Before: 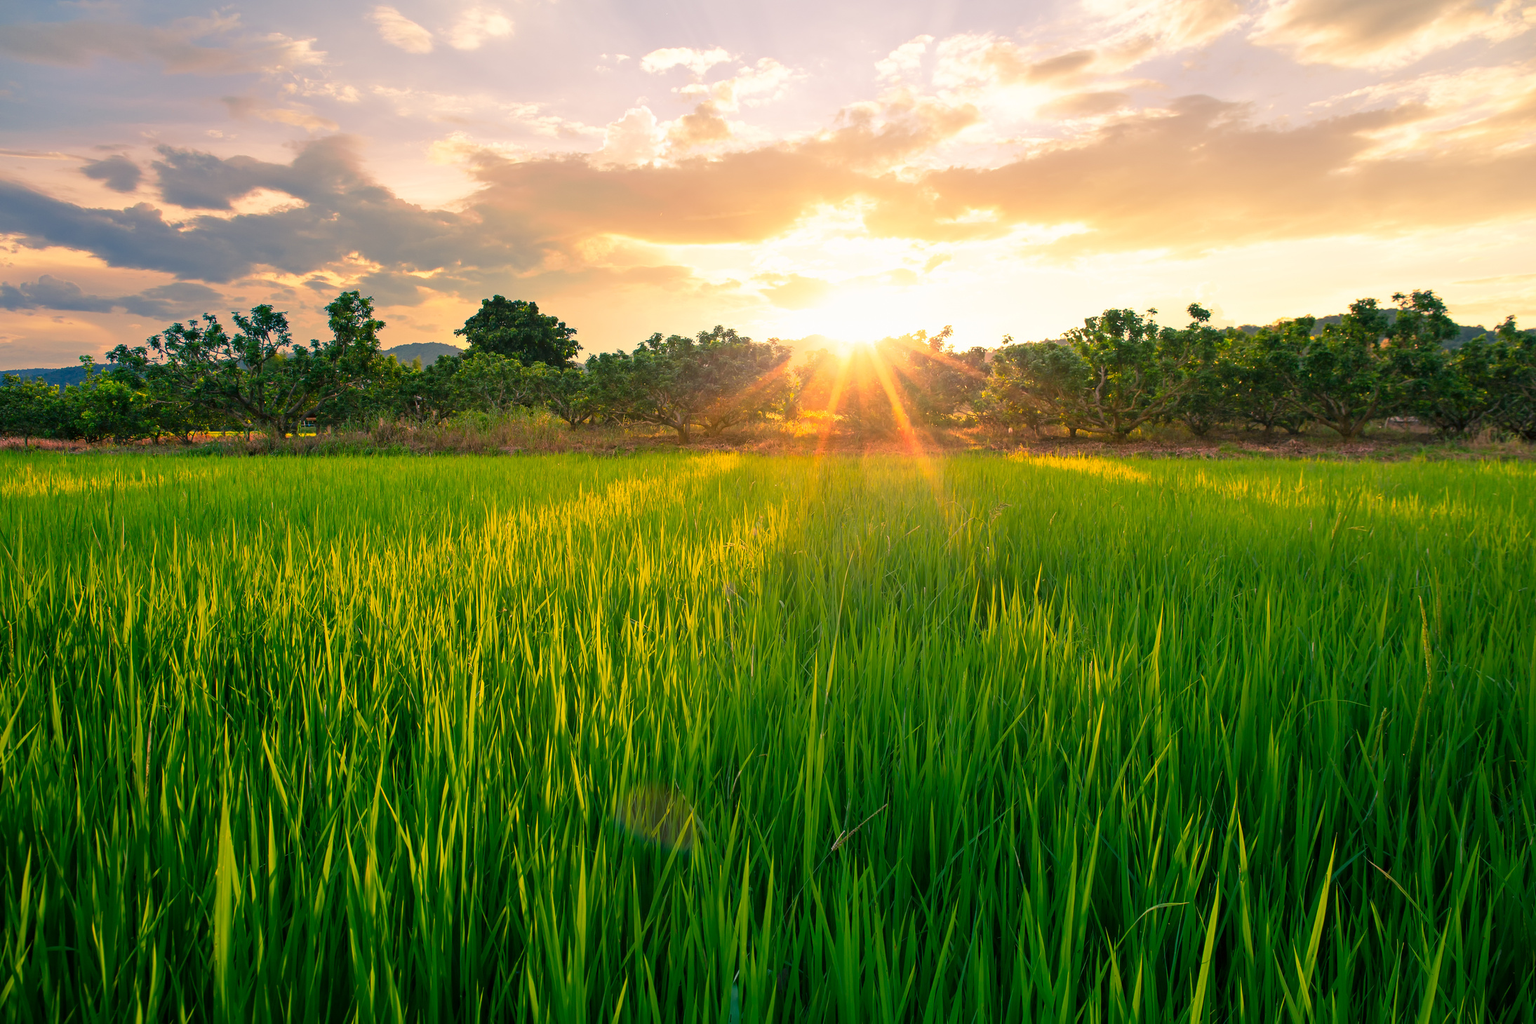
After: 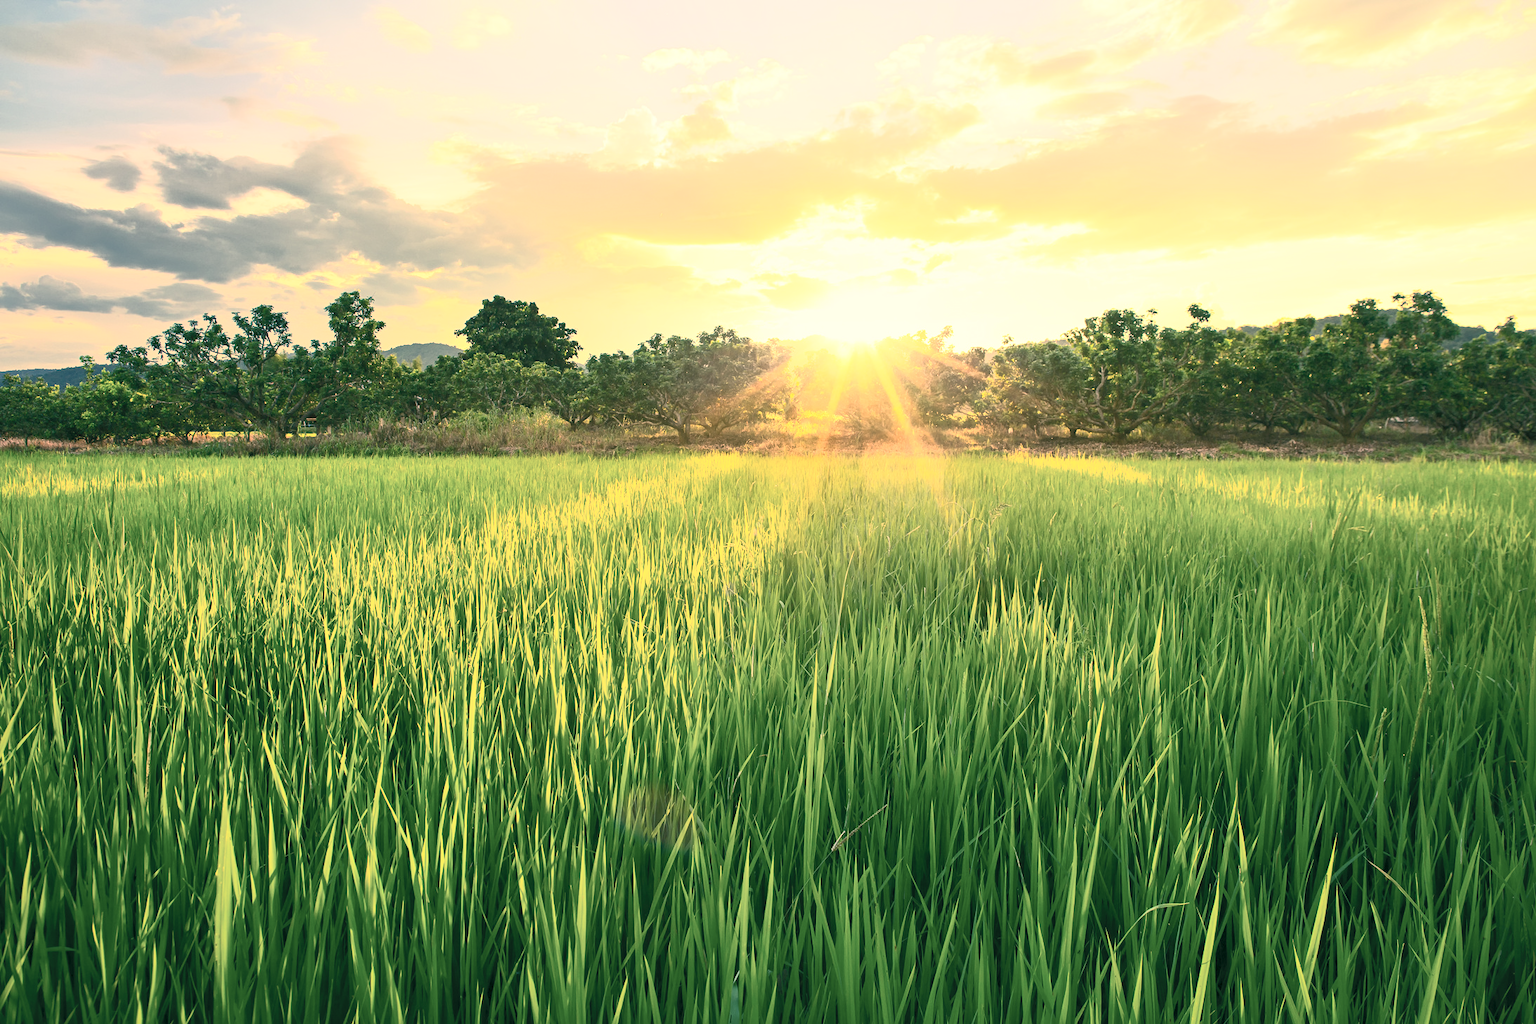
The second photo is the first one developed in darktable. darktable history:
color correction: highlights a* -0.585, highlights b* 9.11, shadows a* -9.47, shadows b* 1.05
contrast brightness saturation: contrast 0.566, brightness 0.574, saturation -0.344
shadows and highlights: on, module defaults
